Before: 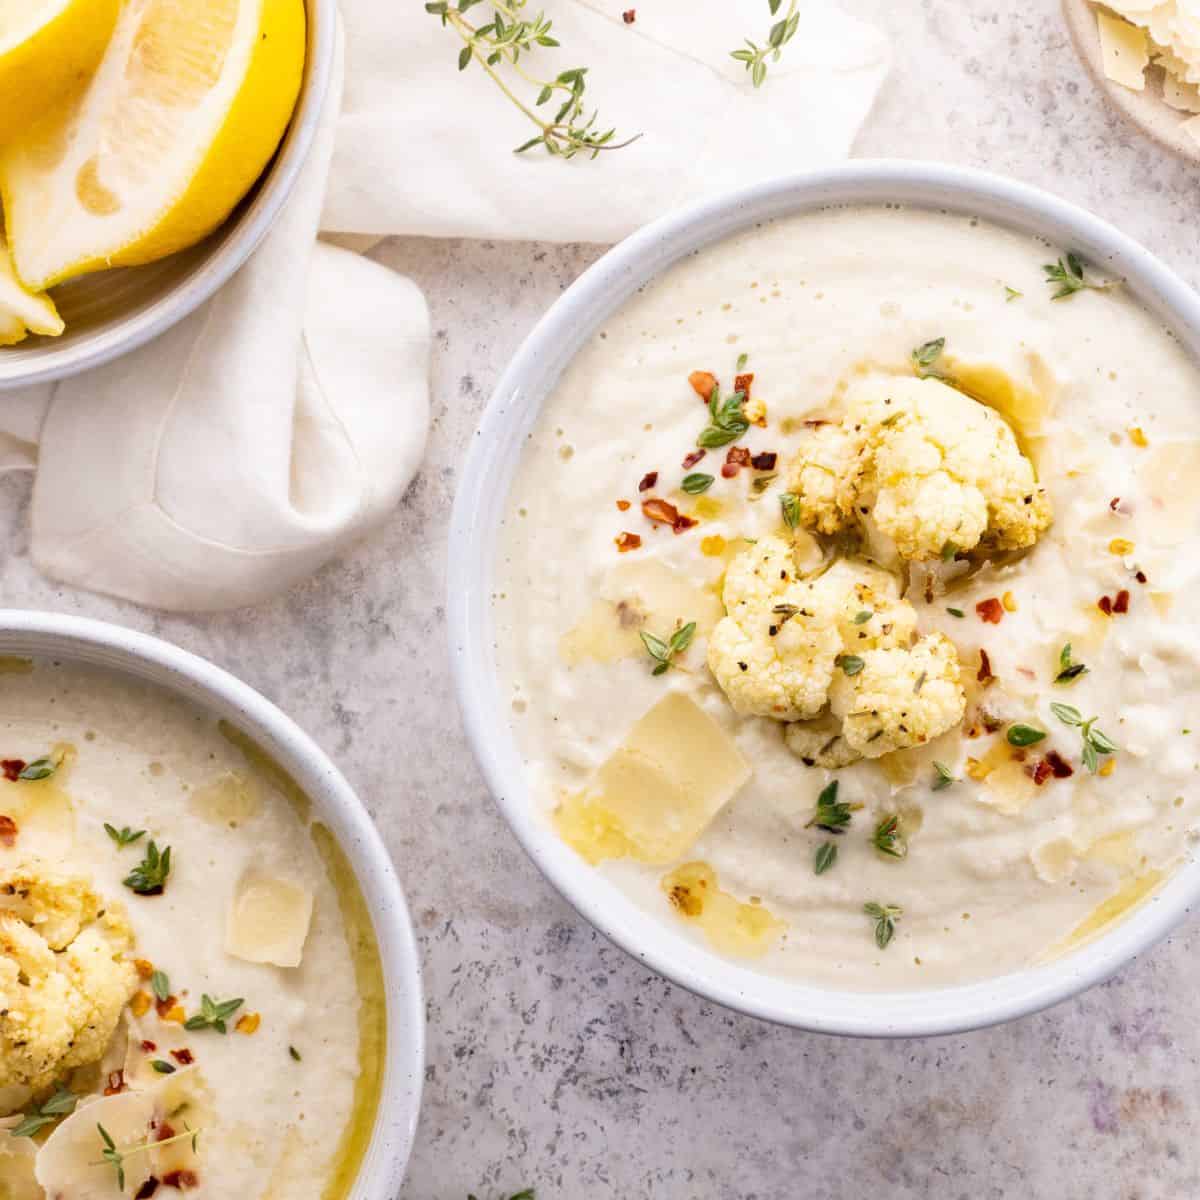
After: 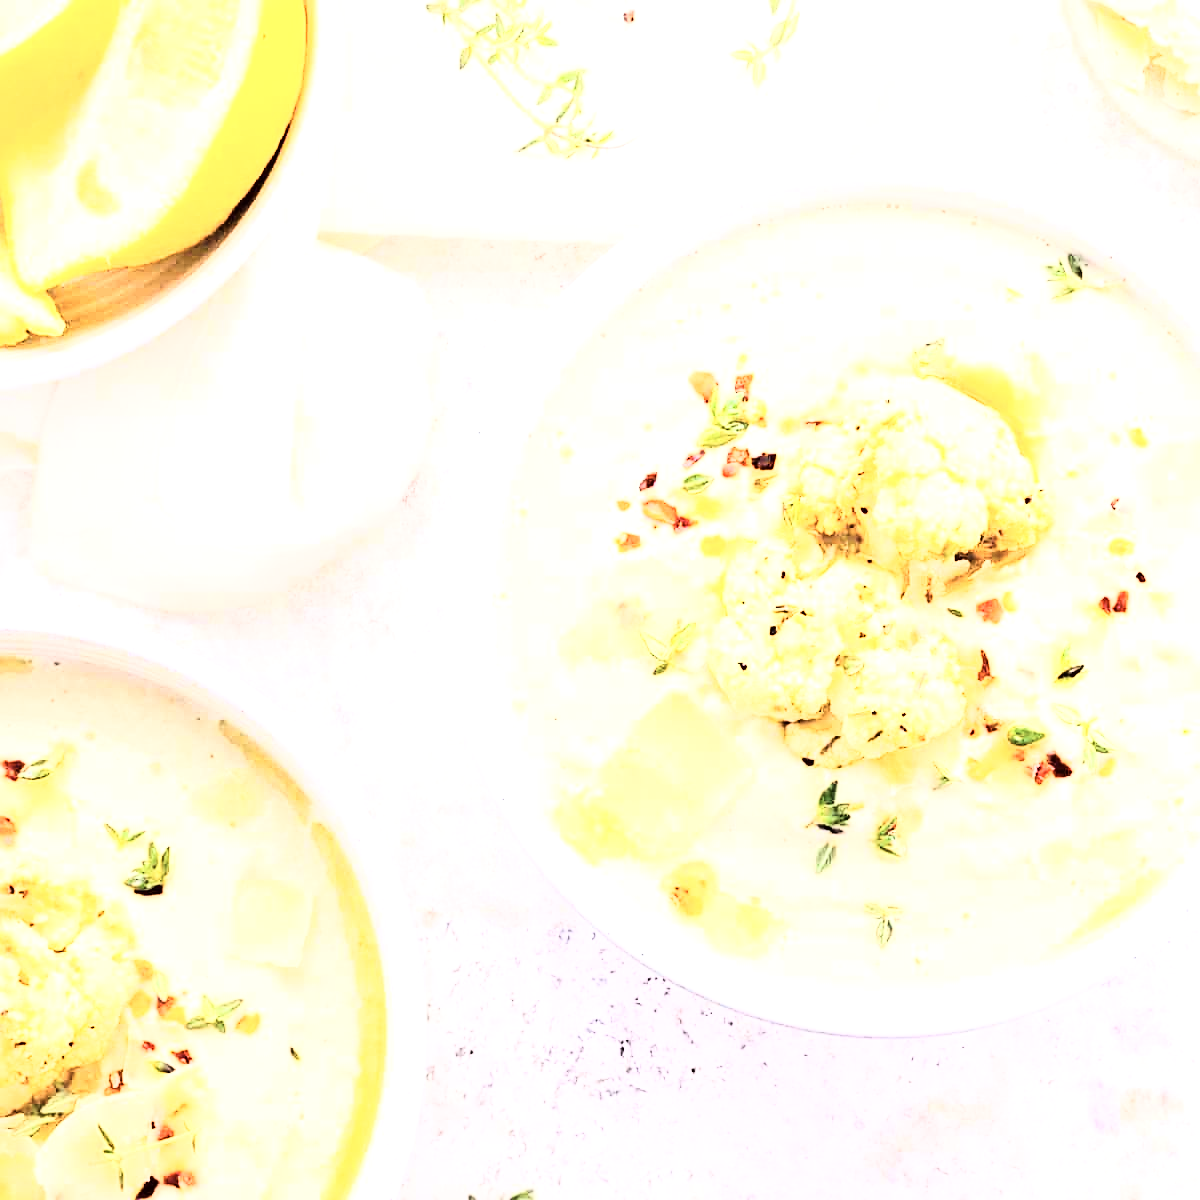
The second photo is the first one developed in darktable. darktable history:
exposure: black level correction 0, exposure 1.55 EV, compensate exposure bias true, compensate highlight preservation false
sharpen: on, module defaults
contrast brightness saturation: contrast 0.06, brightness -0.01, saturation -0.23
rgb curve: curves: ch0 [(0, 0) (0.21, 0.15) (0.24, 0.21) (0.5, 0.75) (0.75, 0.96) (0.89, 0.99) (1, 1)]; ch1 [(0, 0.02) (0.21, 0.13) (0.25, 0.2) (0.5, 0.67) (0.75, 0.9) (0.89, 0.97) (1, 1)]; ch2 [(0, 0.02) (0.21, 0.13) (0.25, 0.2) (0.5, 0.67) (0.75, 0.9) (0.89, 0.97) (1, 1)], compensate middle gray true
